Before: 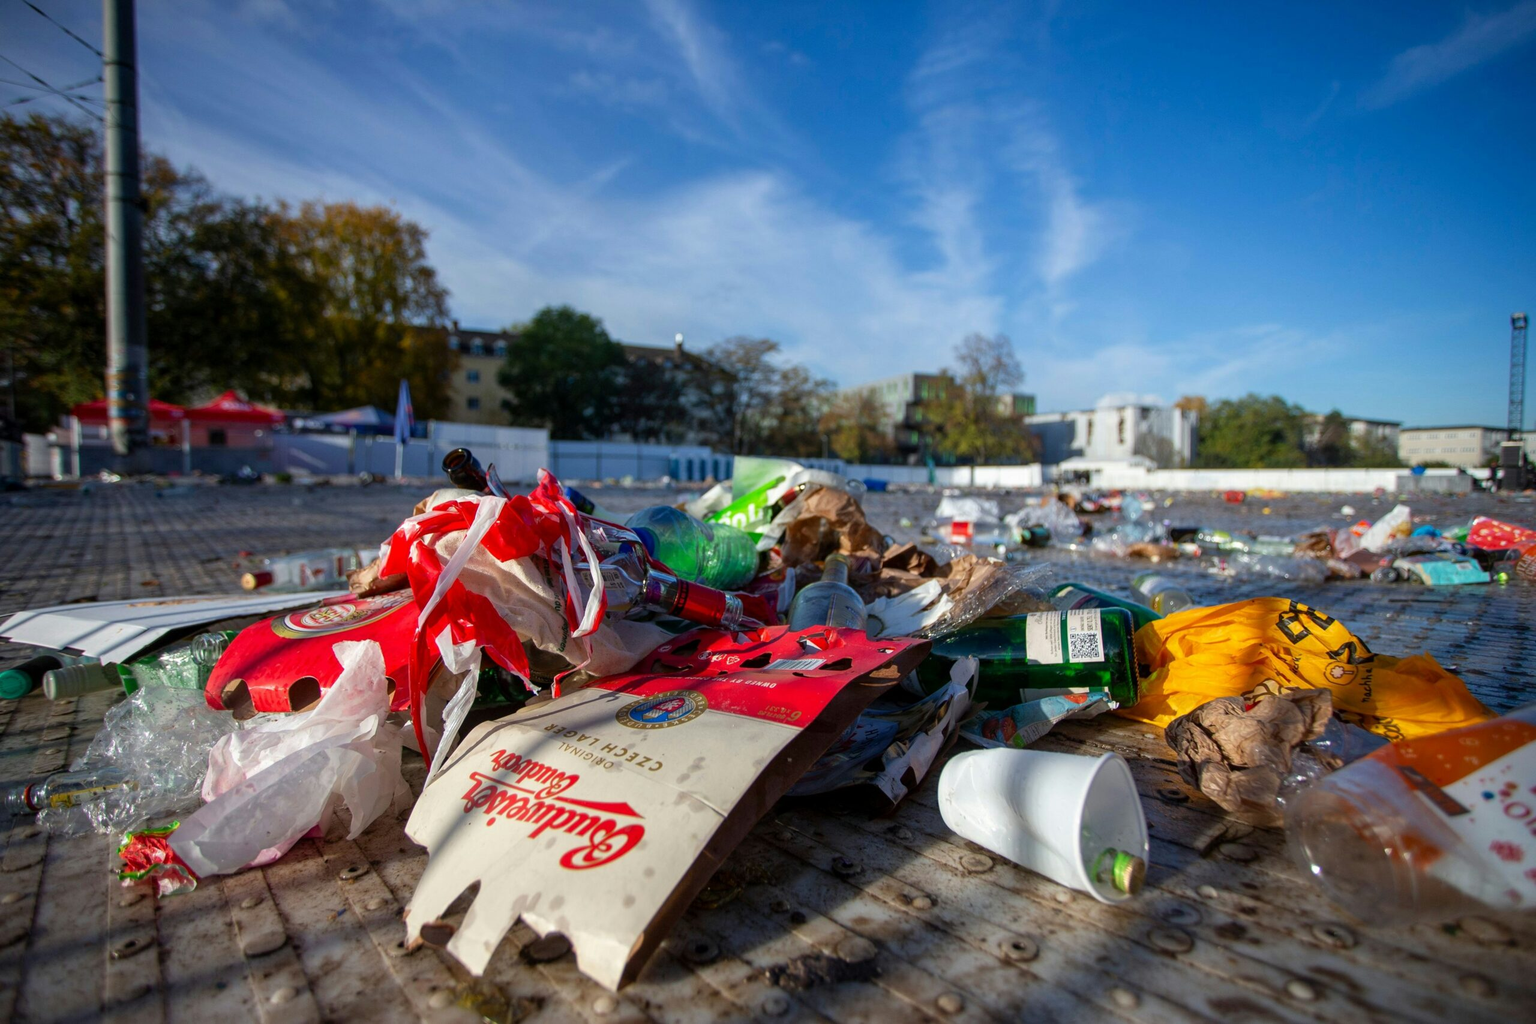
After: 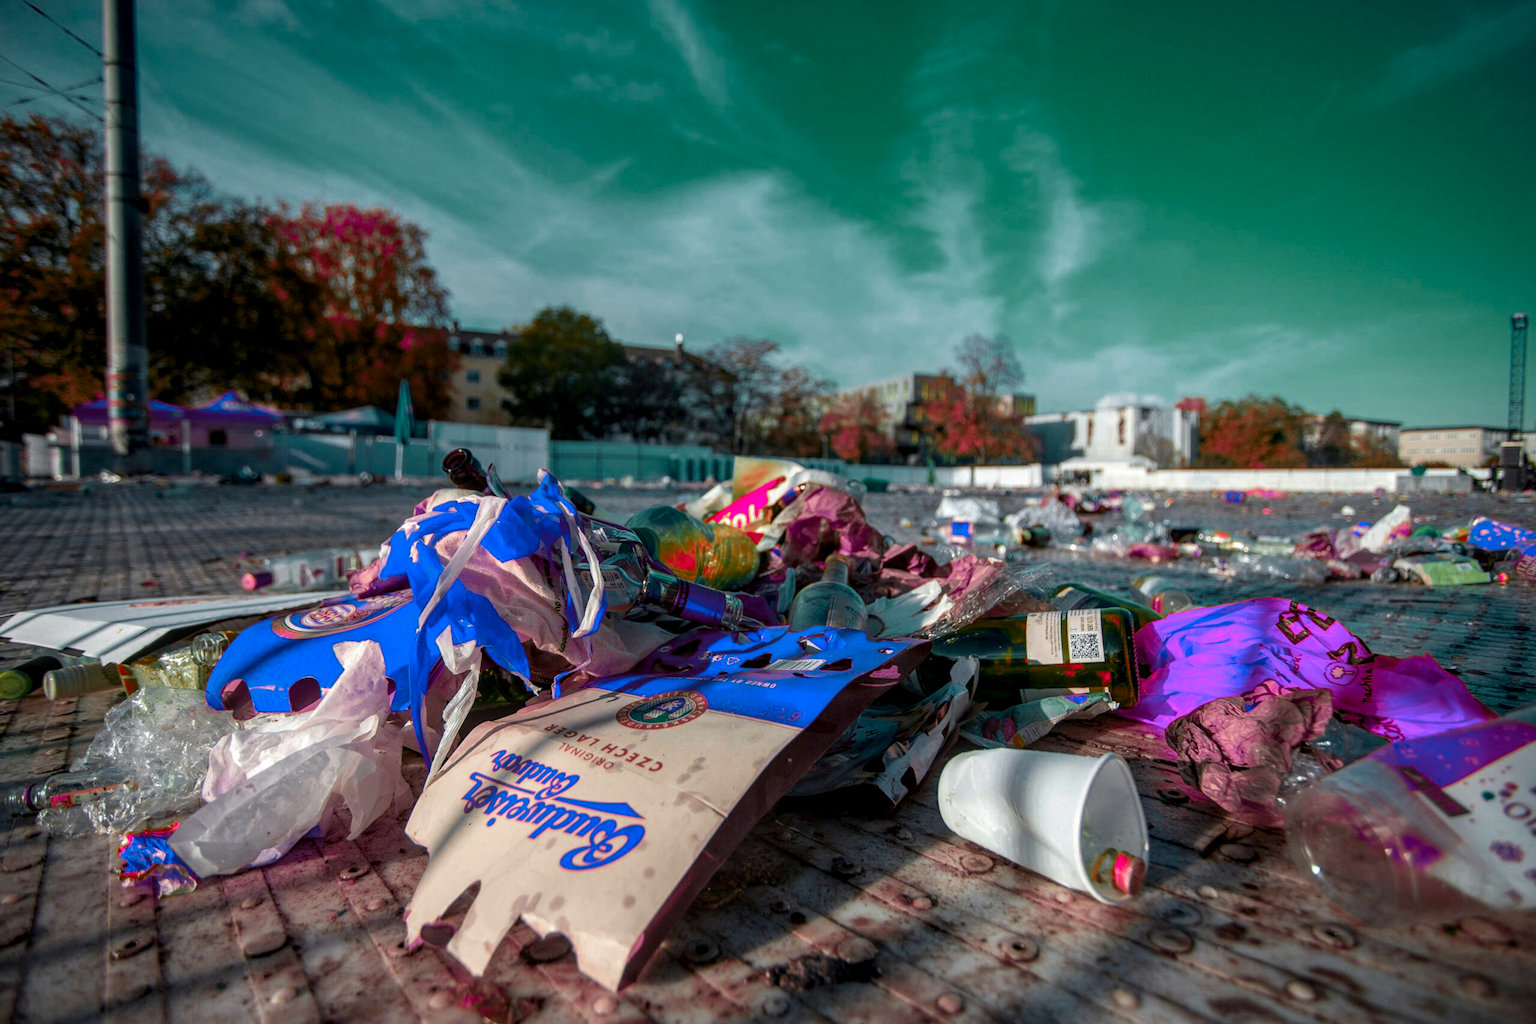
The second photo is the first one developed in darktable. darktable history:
local contrast: highlights 55%, shadows 52%, detail 130%, midtone range 0.452
color zones: curves: ch0 [(0.826, 0.353)]; ch1 [(0.242, 0.647) (0.889, 0.342)]; ch2 [(0.246, 0.089) (0.969, 0.068)]
